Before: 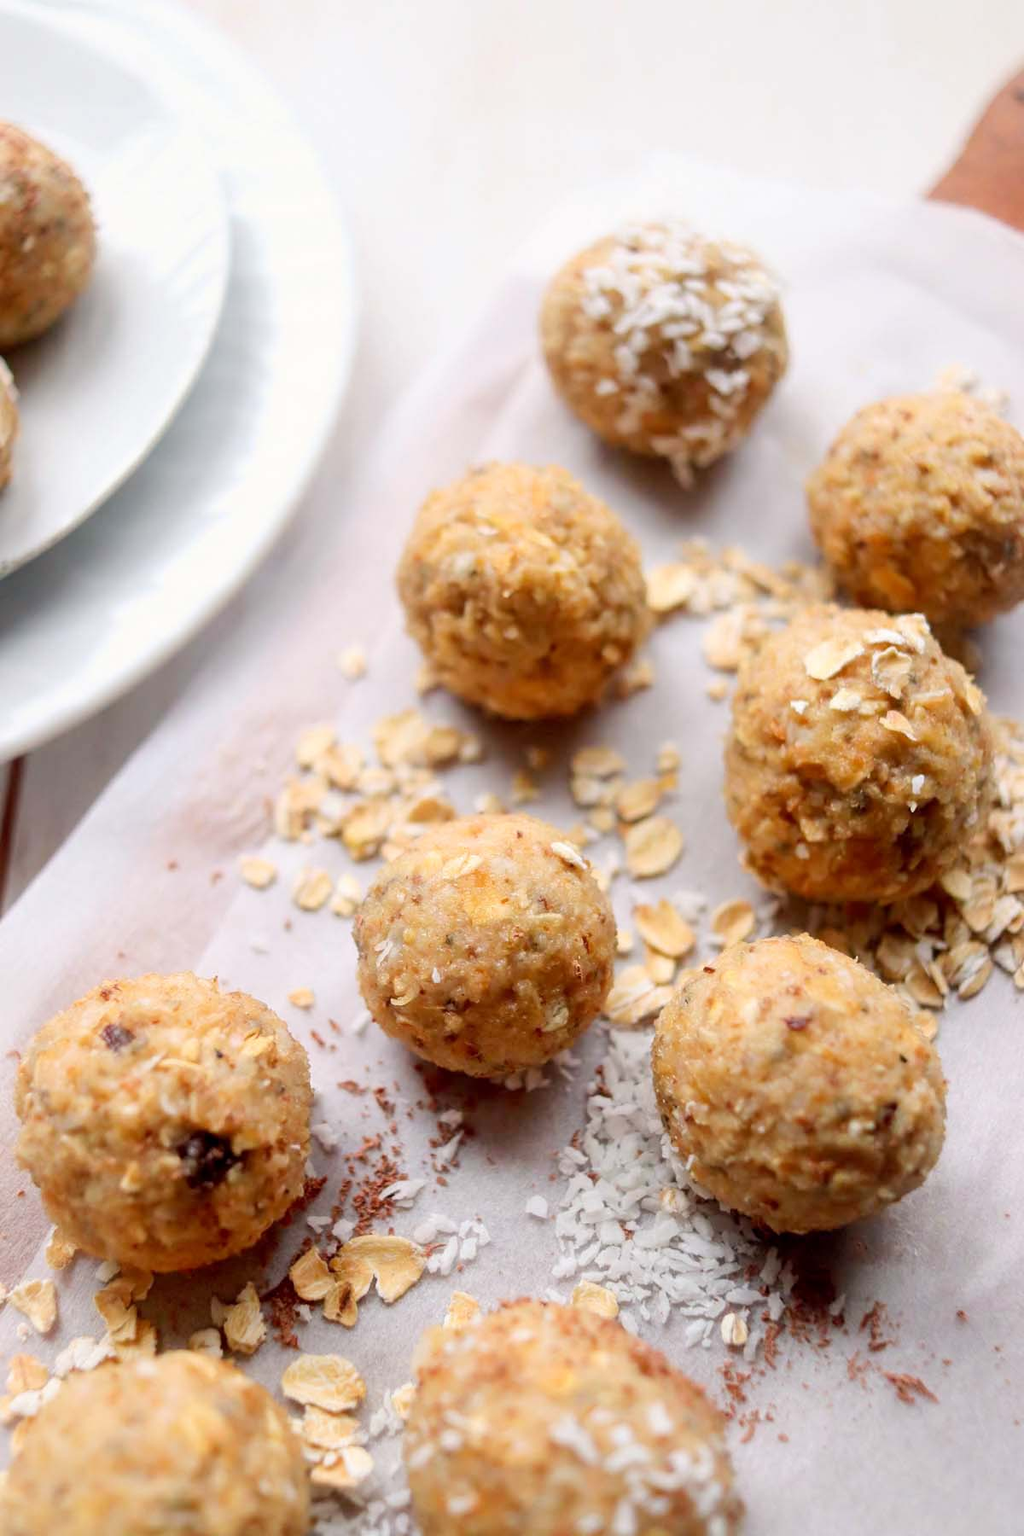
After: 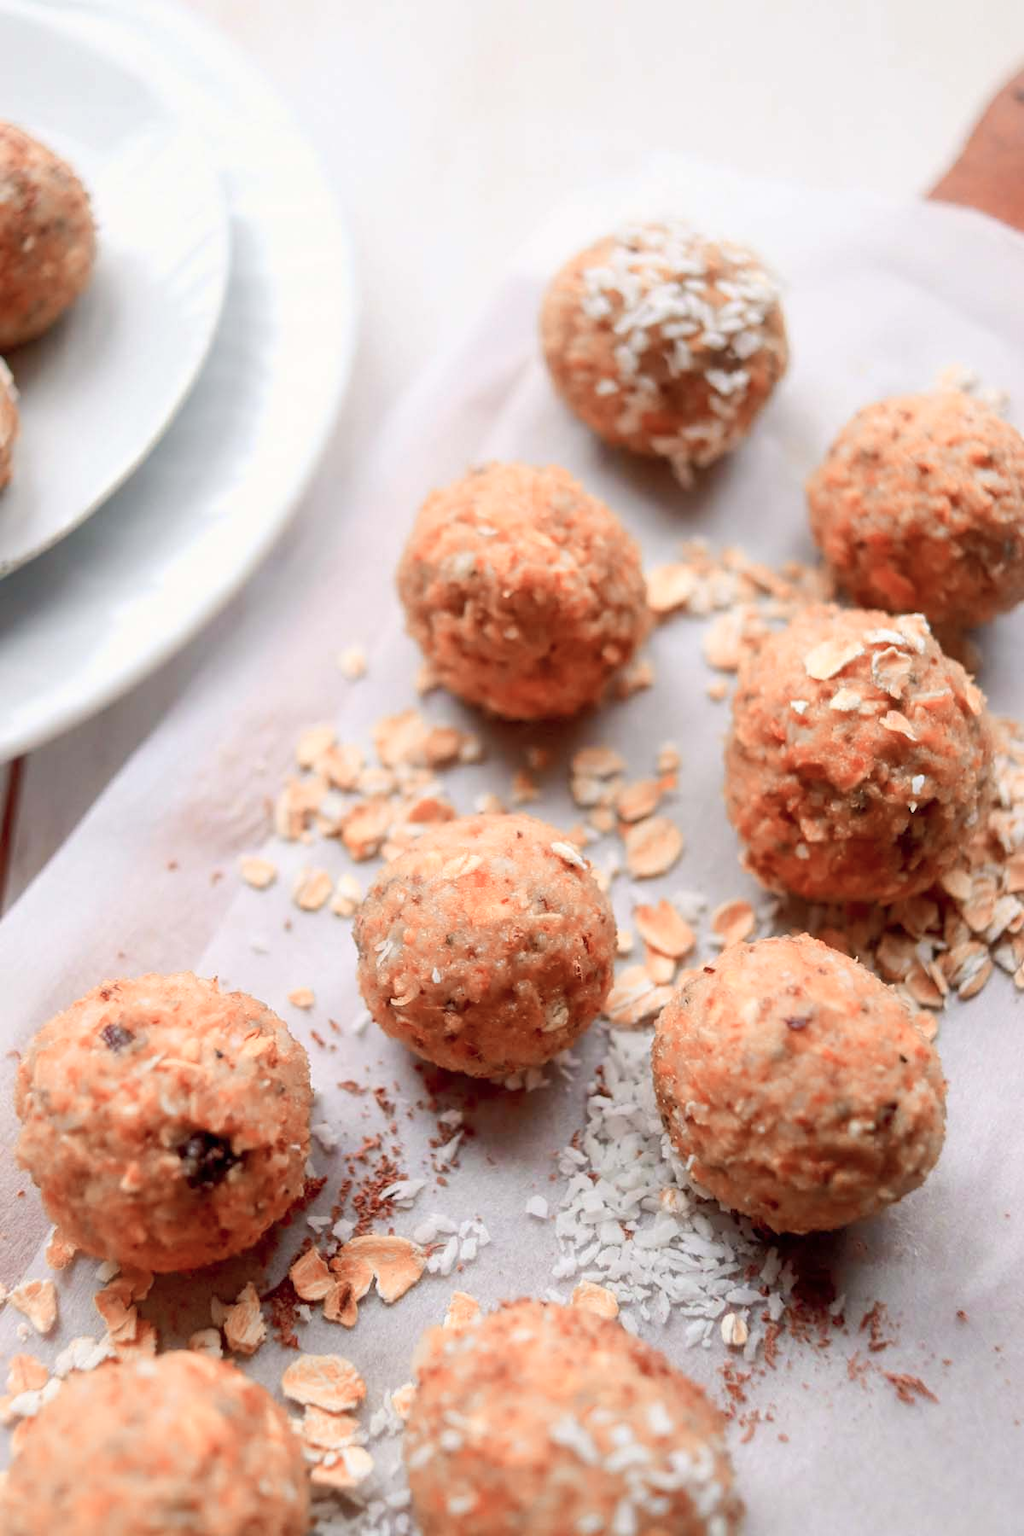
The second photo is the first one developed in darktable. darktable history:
color zones: curves: ch2 [(0, 0.5) (0.084, 0.497) (0.323, 0.335) (0.4, 0.497) (1, 0.5)]
shadows and highlights: shadows 42.78, highlights 7.94
